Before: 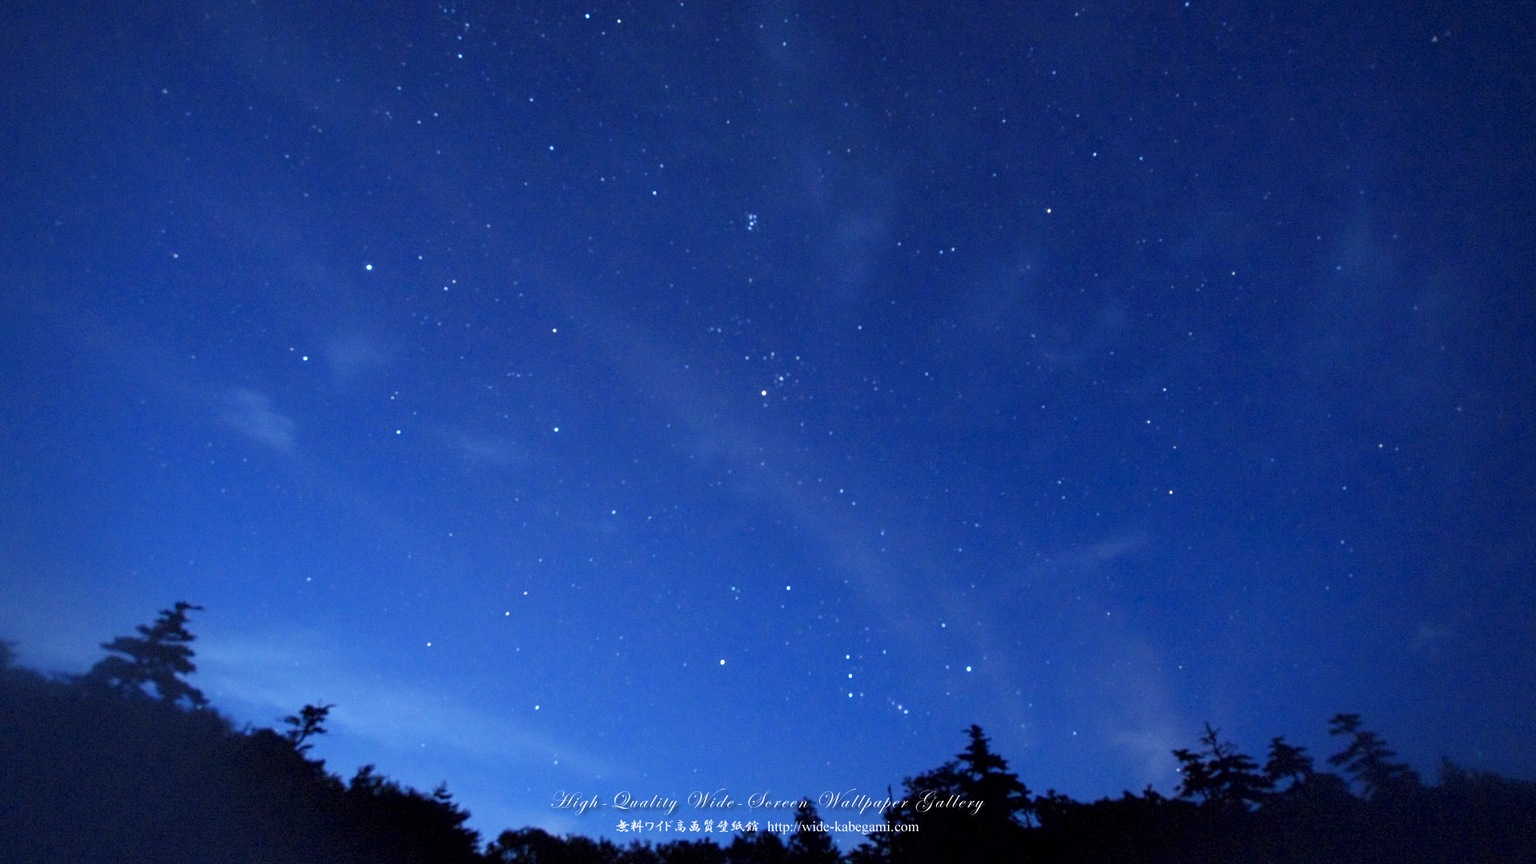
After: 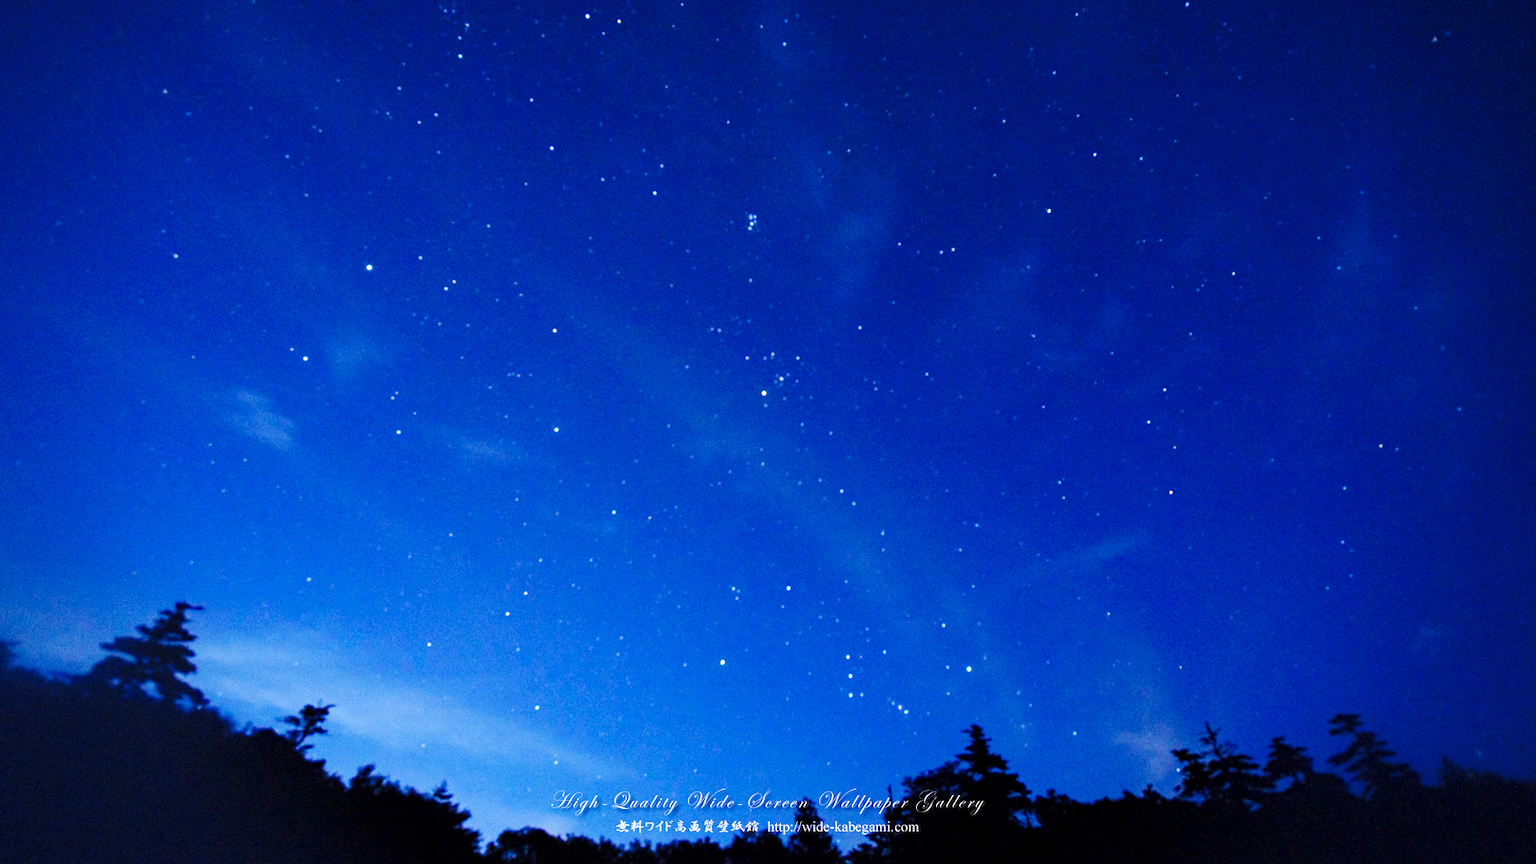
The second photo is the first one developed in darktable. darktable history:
base curve: curves: ch0 [(0, 0) (0.036, 0.025) (0.121, 0.166) (0.206, 0.329) (0.605, 0.79) (1, 1)], preserve colors none
haze removal: compatibility mode true, adaptive false
